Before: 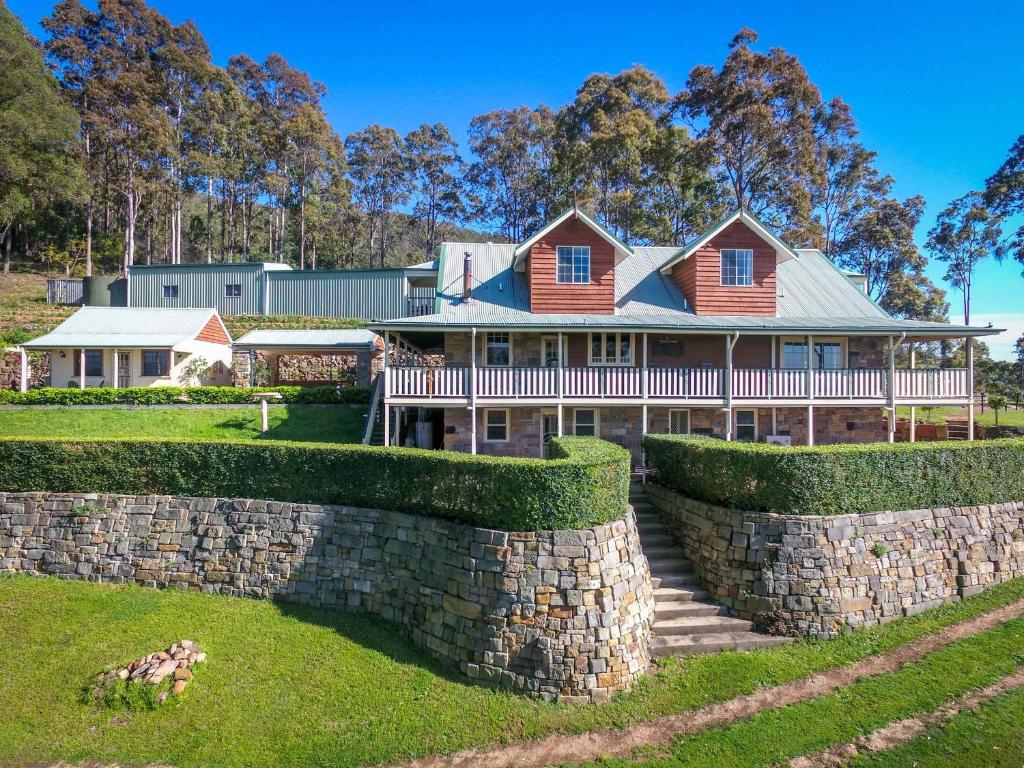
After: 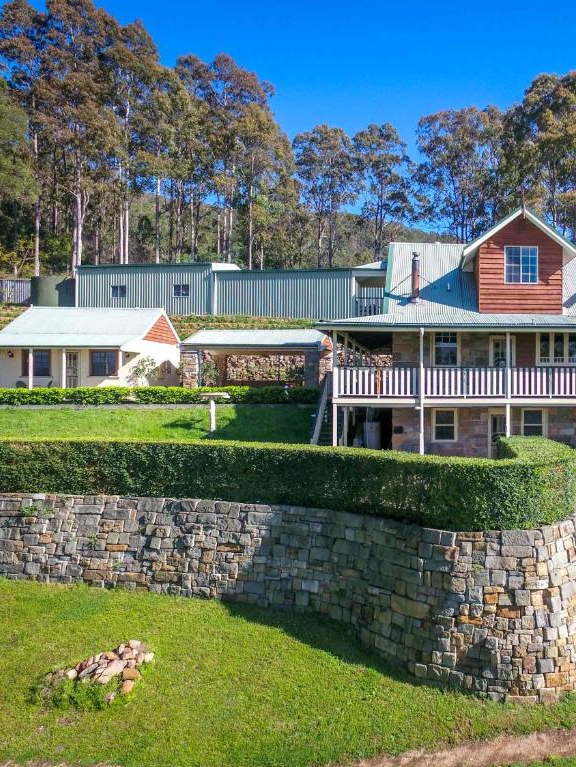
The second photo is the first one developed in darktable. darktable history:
exposure: exposure 0.02 EV, compensate highlight preservation false
crop: left 5.114%, right 38.589%
